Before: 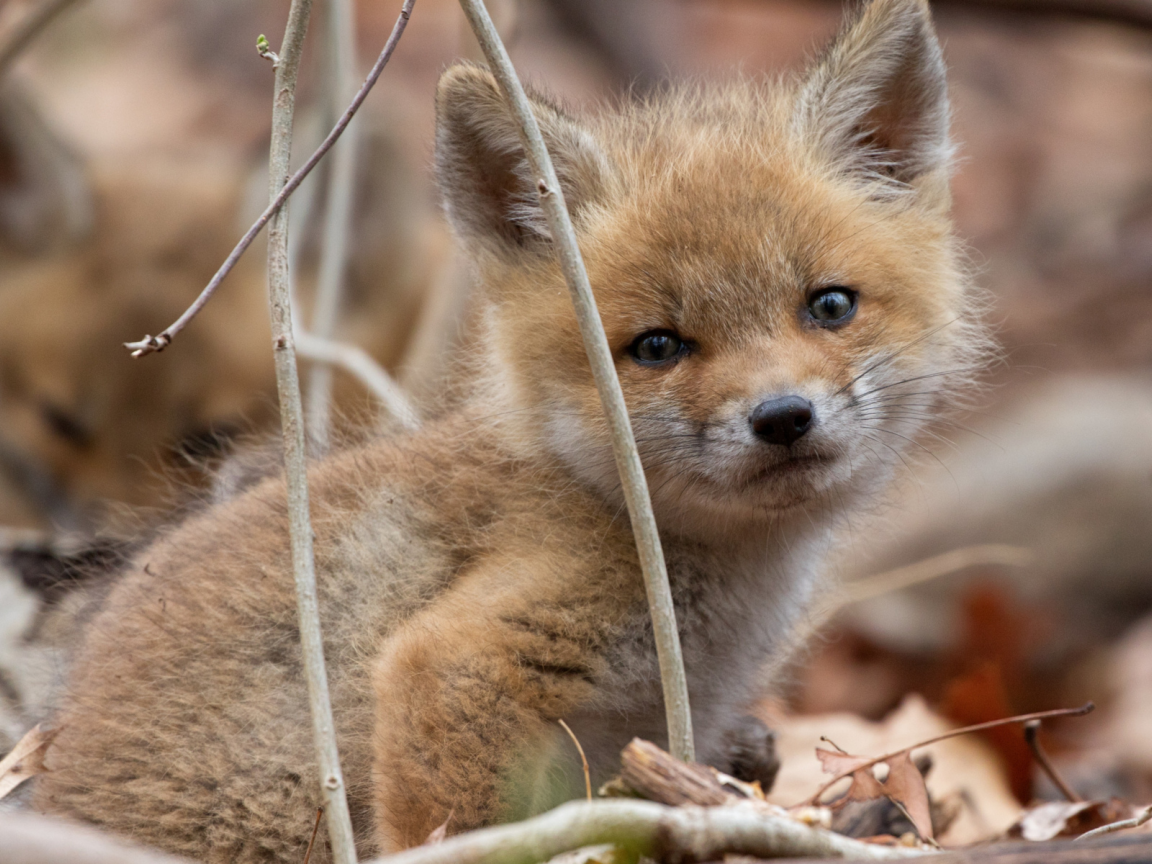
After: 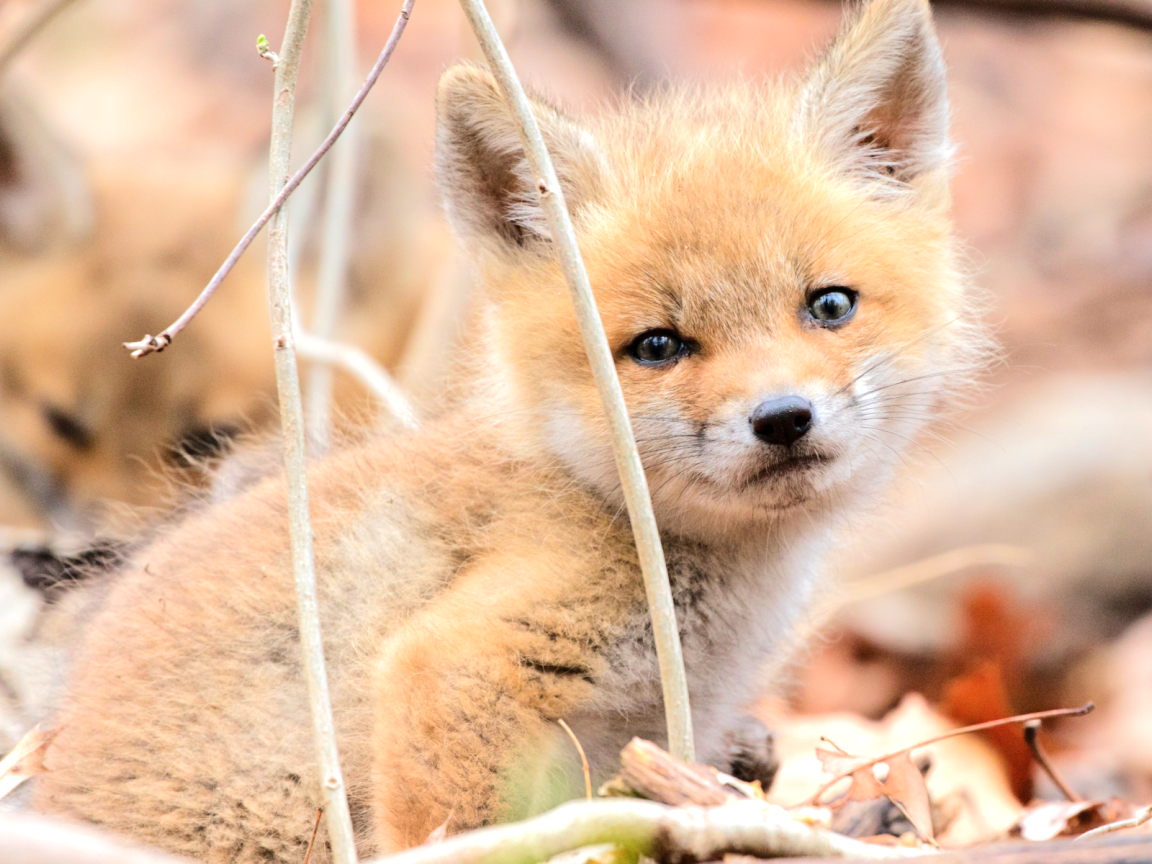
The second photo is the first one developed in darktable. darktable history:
tone equalizer: -7 EV 0.163 EV, -6 EV 0.572 EV, -5 EV 1.19 EV, -4 EV 1.36 EV, -3 EV 1.16 EV, -2 EV 0.6 EV, -1 EV 0.153 EV, edges refinement/feathering 500, mask exposure compensation -1.57 EV, preserve details no
exposure: exposure 0.6 EV, compensate highlight preservation false
